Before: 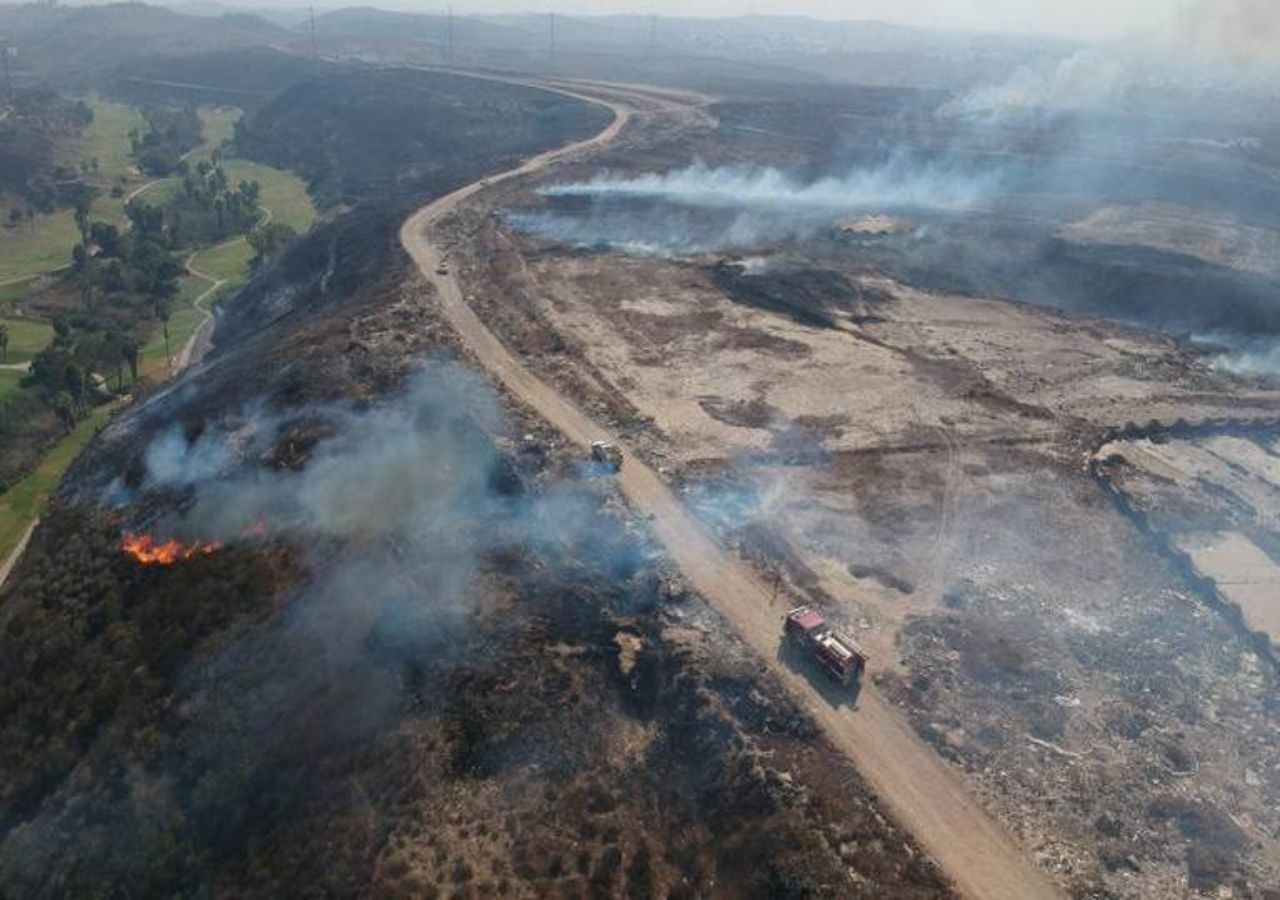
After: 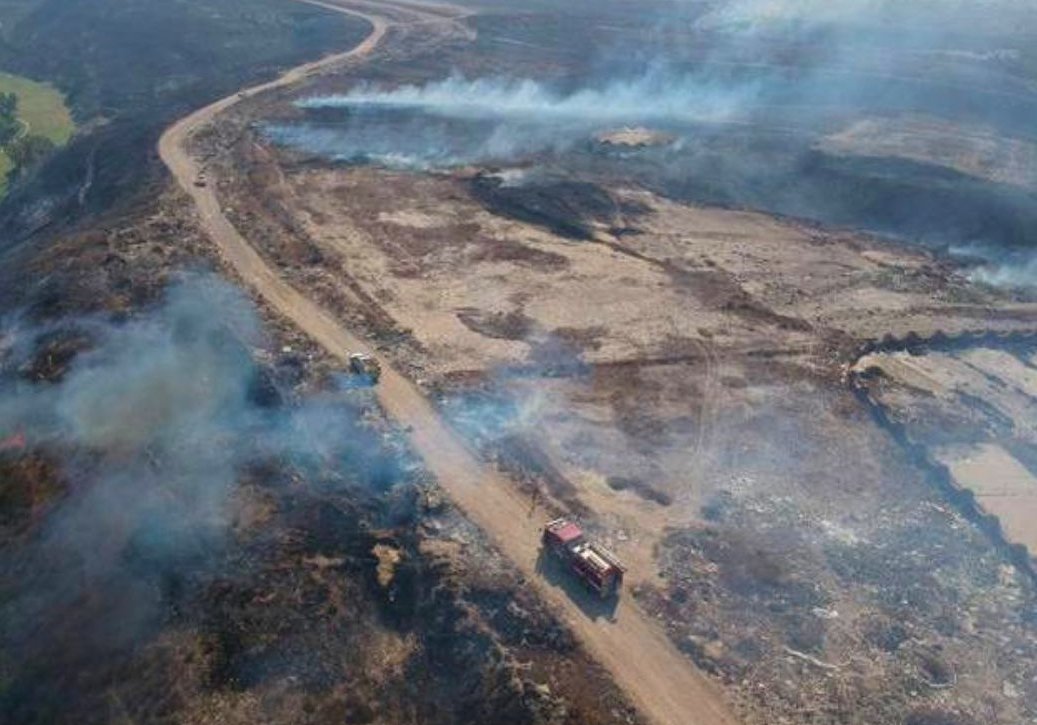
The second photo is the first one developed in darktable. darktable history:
velvia: on, module defaults
crop: left 18.958%, top 9.823%, right 0%, bottom 9.571%
